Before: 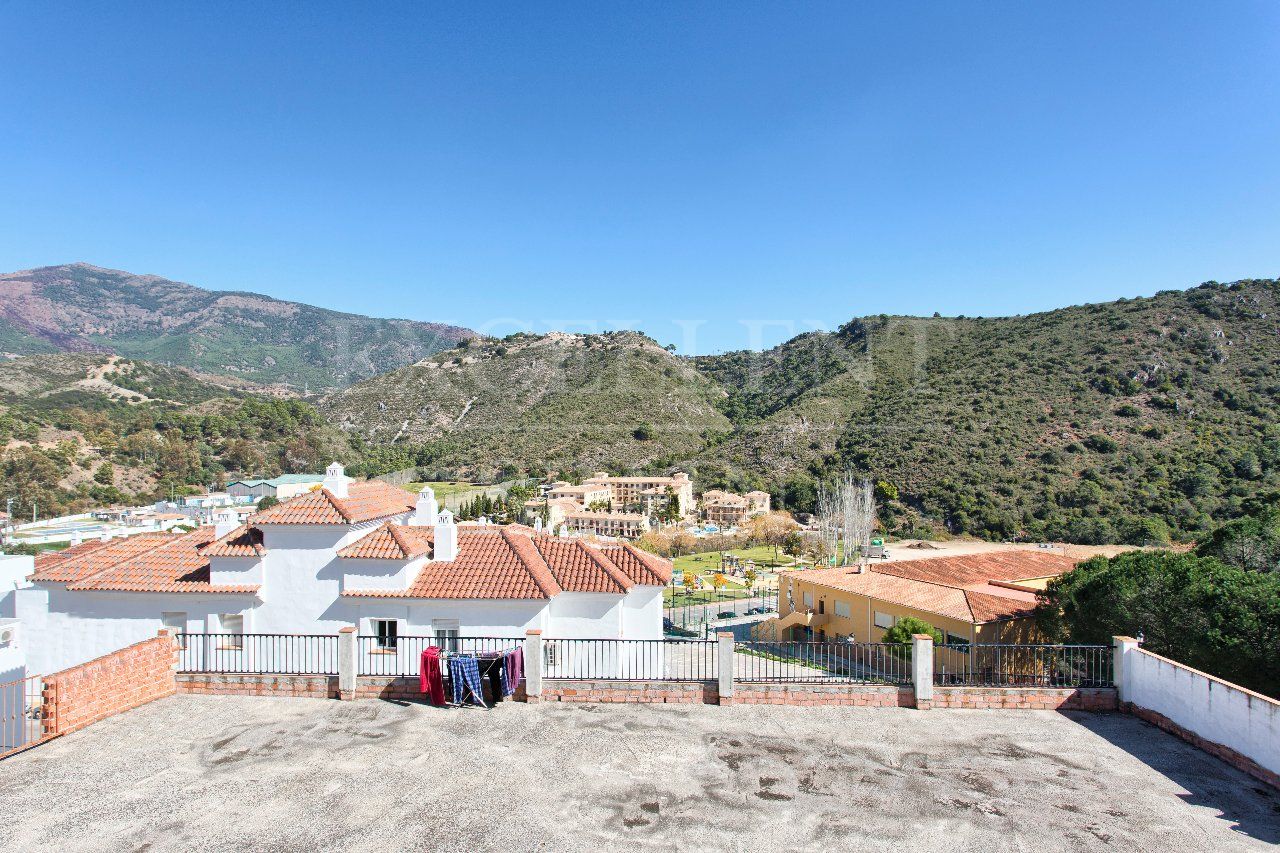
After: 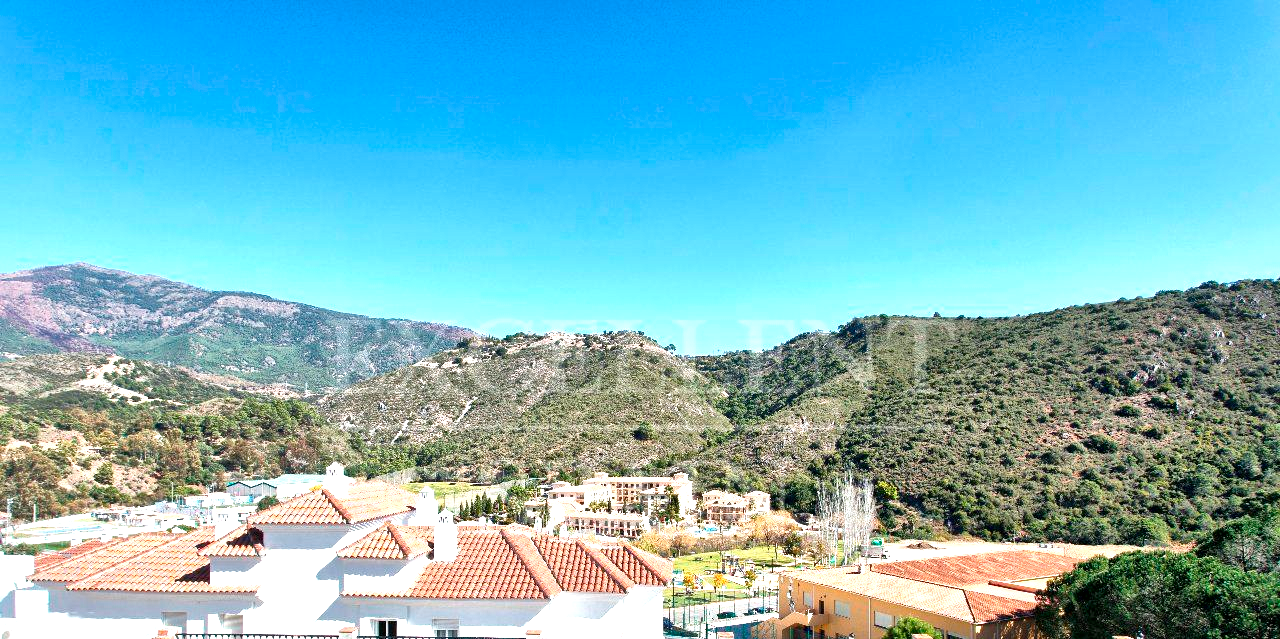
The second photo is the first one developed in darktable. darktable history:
exposure: exposure 0.606 EV, compensate highlight preservation false
crop: bottom 24.984%
local contrast: mode bilateral grid, contrast 50, coarseness 50, detail 150%, midtone range 0.2
